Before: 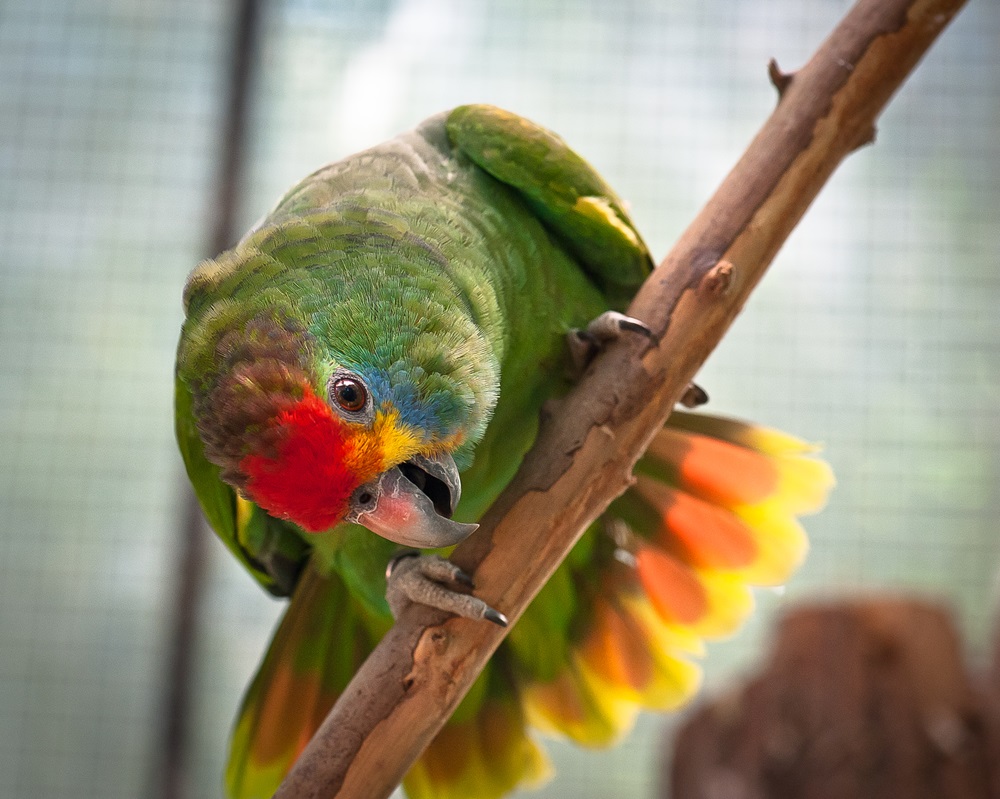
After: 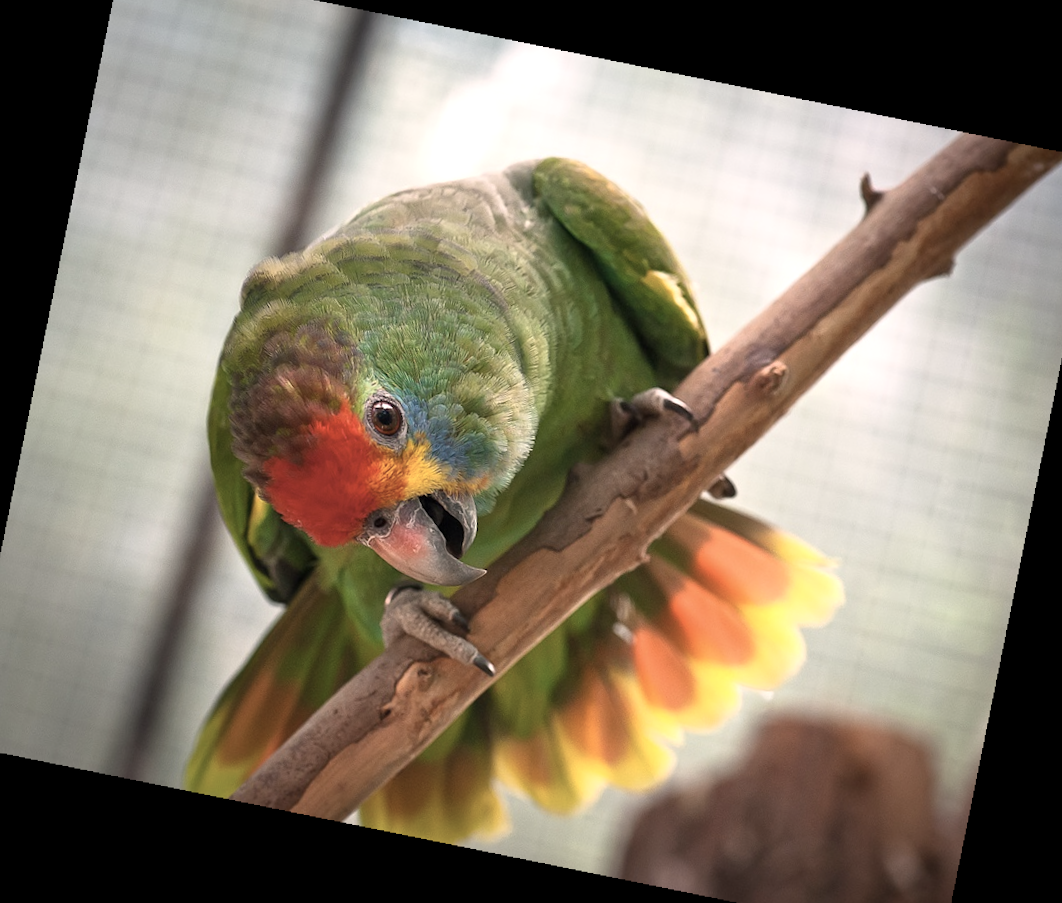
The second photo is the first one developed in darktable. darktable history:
color balance rgb: on, module defaults
color correction: highlights a* 5.59, highlights b* 5.24, saturation 0.68
rotate and perspective: rotation 9.12°, automatic cropping off
exposure: exposure 0.2 EV, compensate highlight preservation false
crop and rotate: angle -2.38°
